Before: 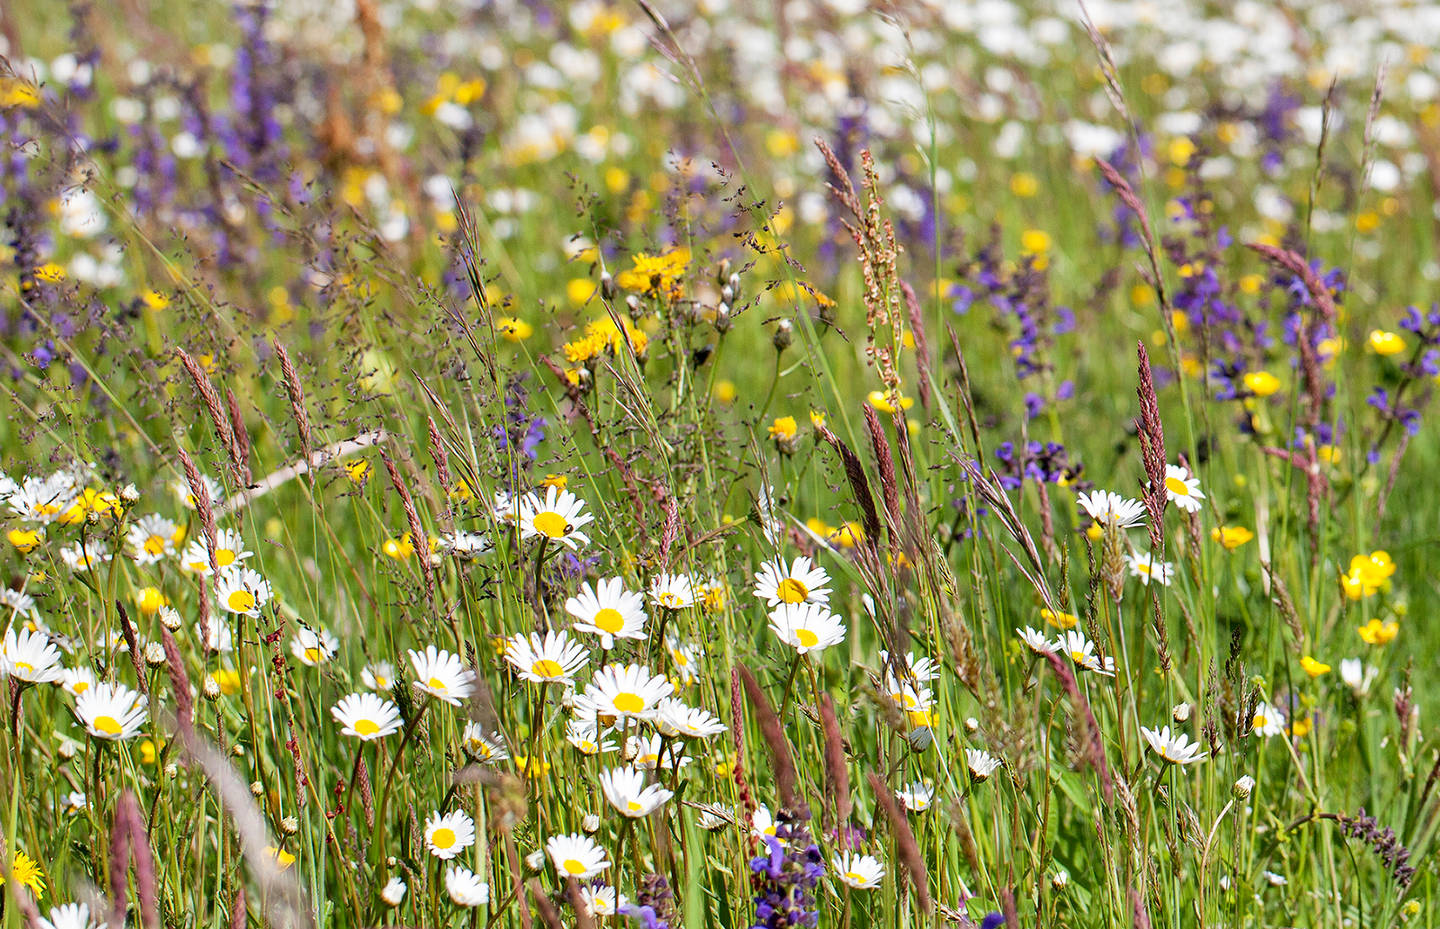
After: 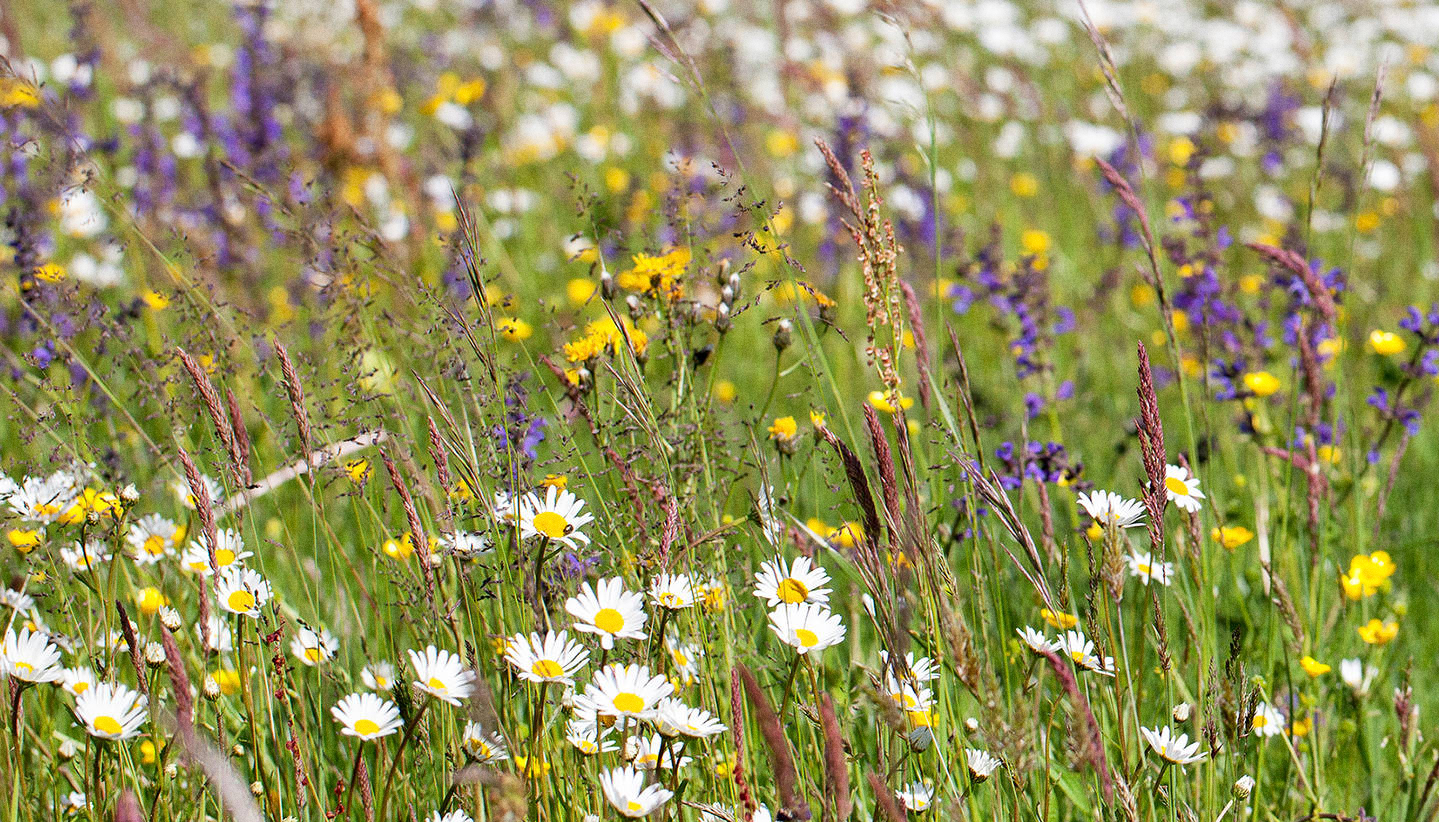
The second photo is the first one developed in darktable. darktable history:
crop and rotate: top 0%, bottom 11.49%
grain: coarseness 0.09 ISO
